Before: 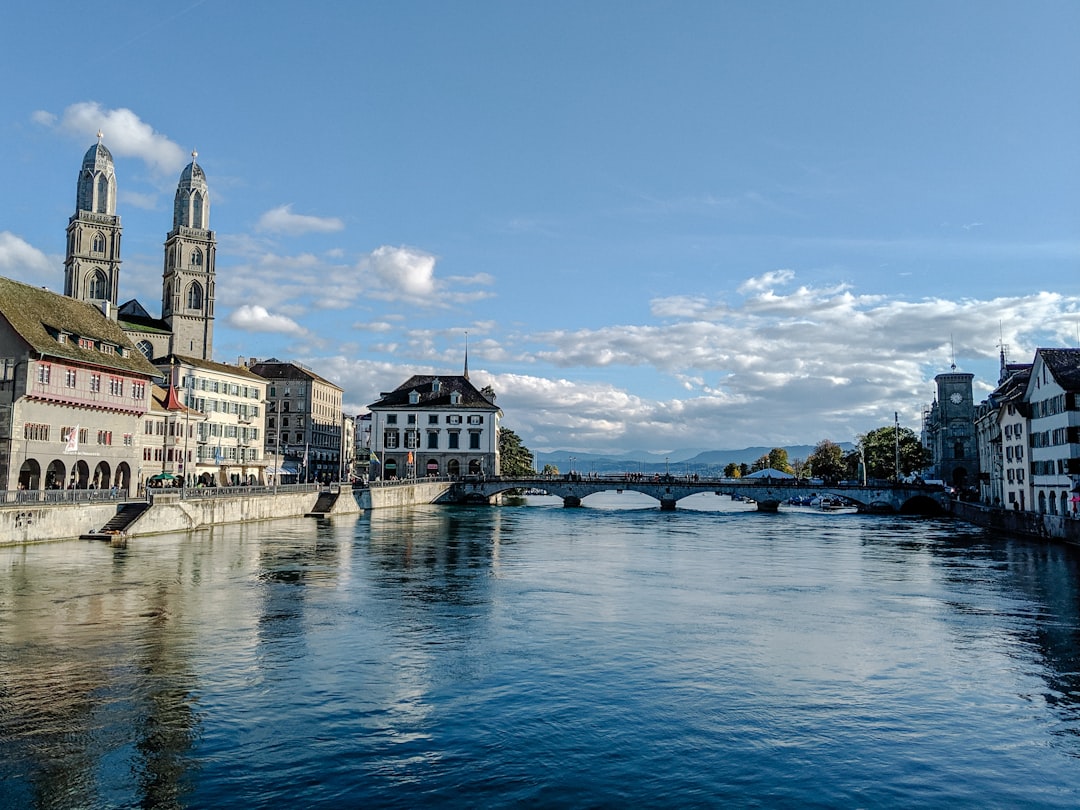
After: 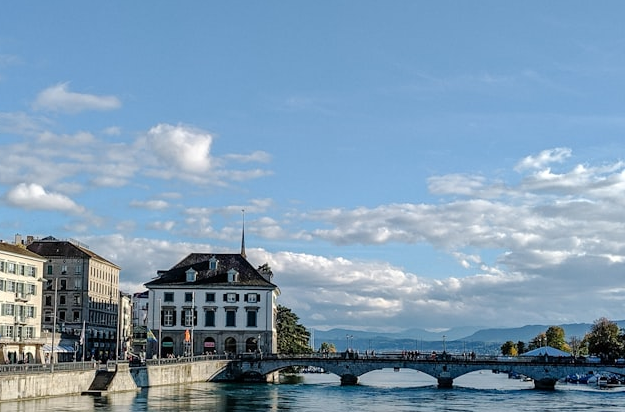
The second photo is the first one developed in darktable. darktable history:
crop: left 20.705%, top 15.075%, right 21.401%, bottom 33.994%
